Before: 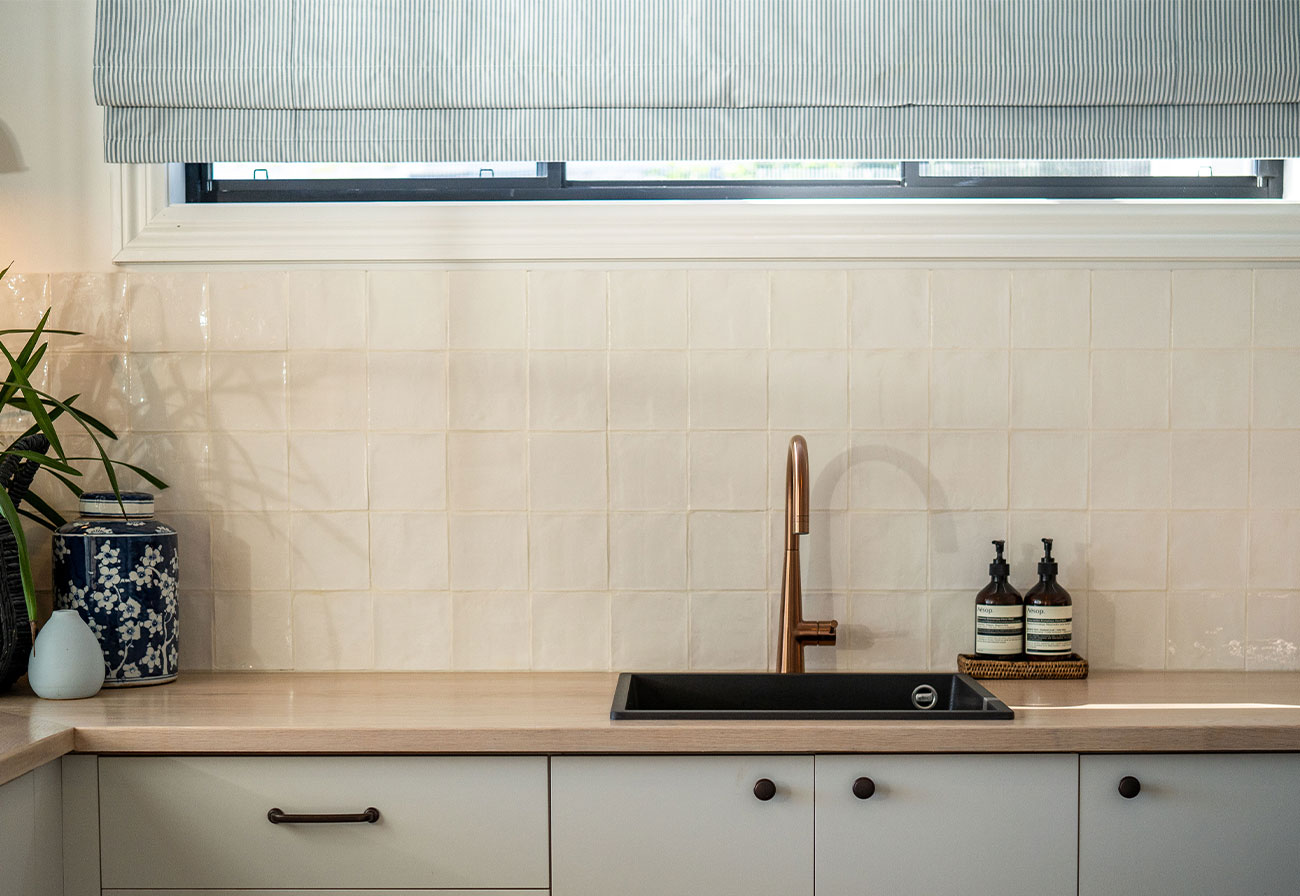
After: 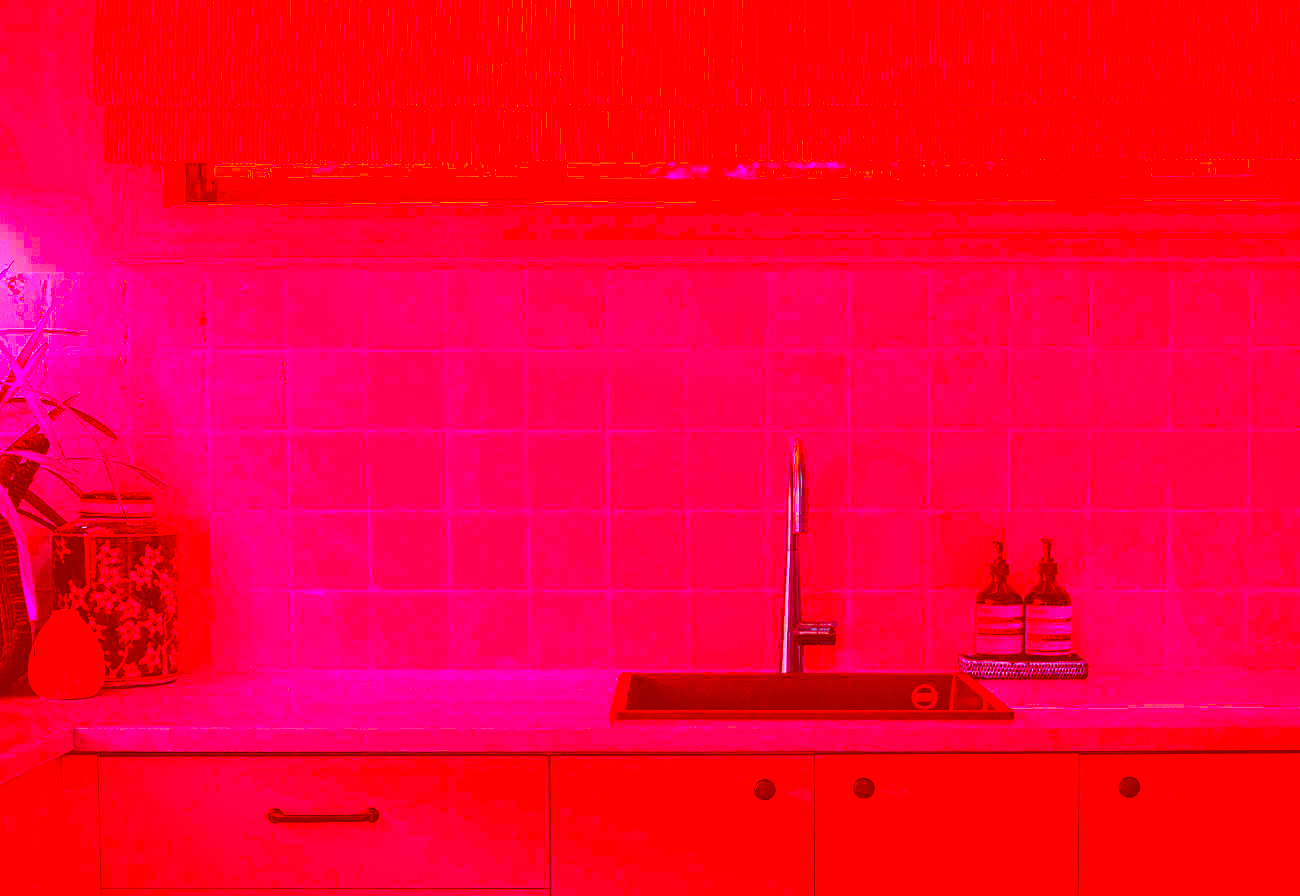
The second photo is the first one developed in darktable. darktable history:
color correction: highlights a* -39.68, highlights b* -40, shadows a* -40, shadows b* -40, saturation -3
tone equalizer: -8 EV -0.55 EV
color zones: curves: ch0 [(0, 0.48) (0.209, 0.398) (0.305, 0.332) (0.429, 0.493) (0.571, 0.5) (0.714, 0.5) (0.857, 0.5) (1, 0.48)]; ch1 [(0, 0.633) (0.143, 0.586) (0.286, 0.489) (0.429, 0.448) (0.571, 0.31) (0.714, 0.335) (0.857, 0.492) (1, 0.633)]; ch2 [(0, 0.448) (0.143, 0.498) (0.286, 0.5) (0.429, 0.5) (0.571, 0.5) (0.714, 0.5) (0.857, 0.5) (1, 0.448)]
exposure: exposure 1 EV, compensate highlight preservation false
